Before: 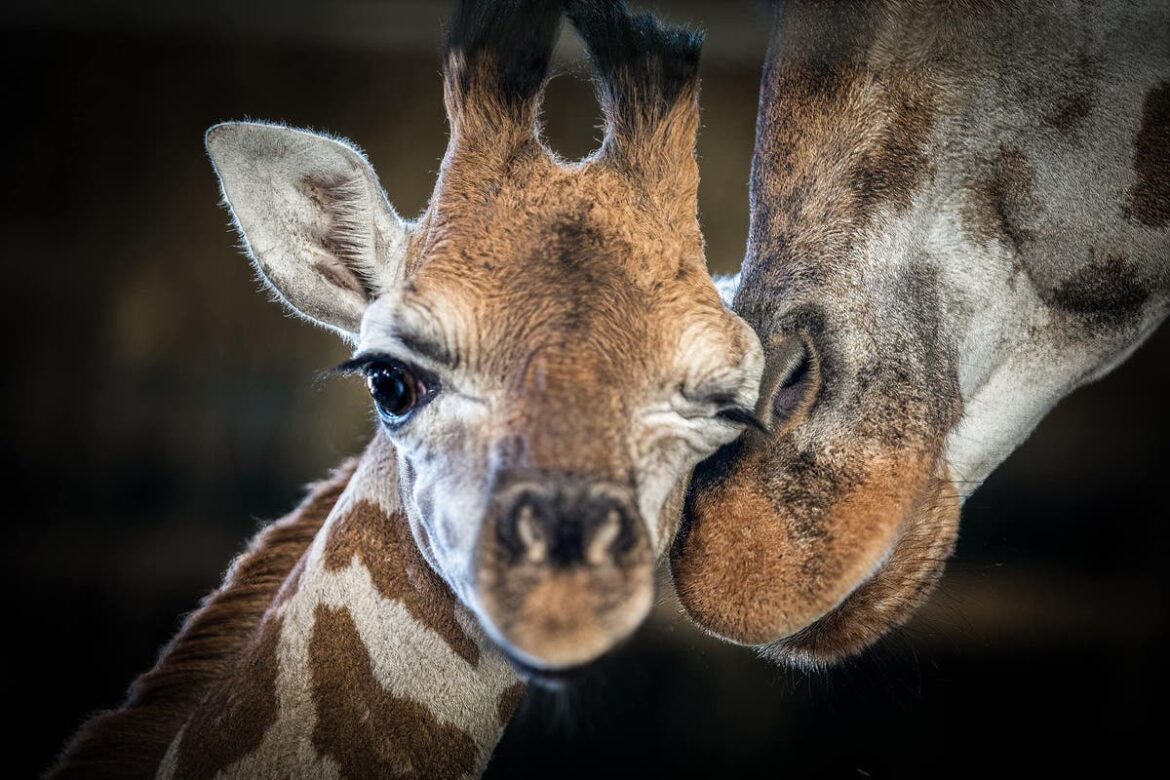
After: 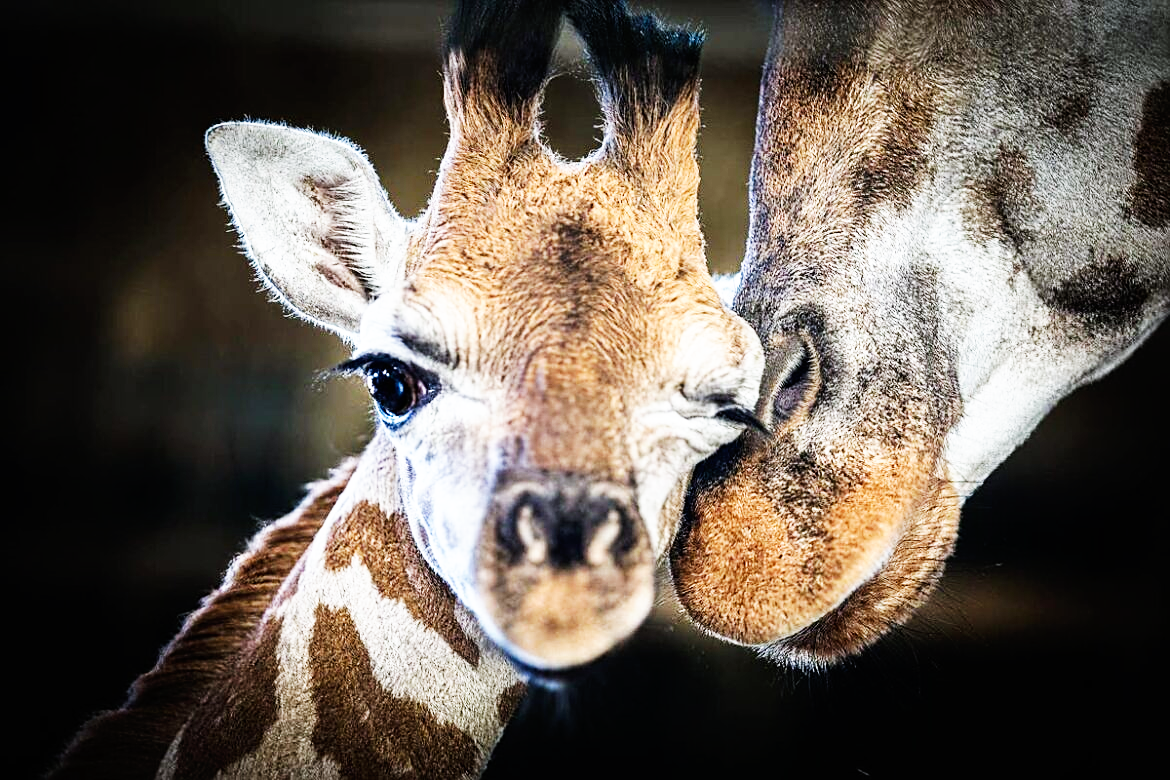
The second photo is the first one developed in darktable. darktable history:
base curve: curves: ch0 [(0, 0) (0.007, 0.004) (0.027, 0.03) (0.046, 0.07) (0.207, 0.54) (0.442, 0.872) (0.673, 0.972) (1, 1)], preserve colors none
white balance: red 0.976, blue 1.04
sharpen: on, module defaults
